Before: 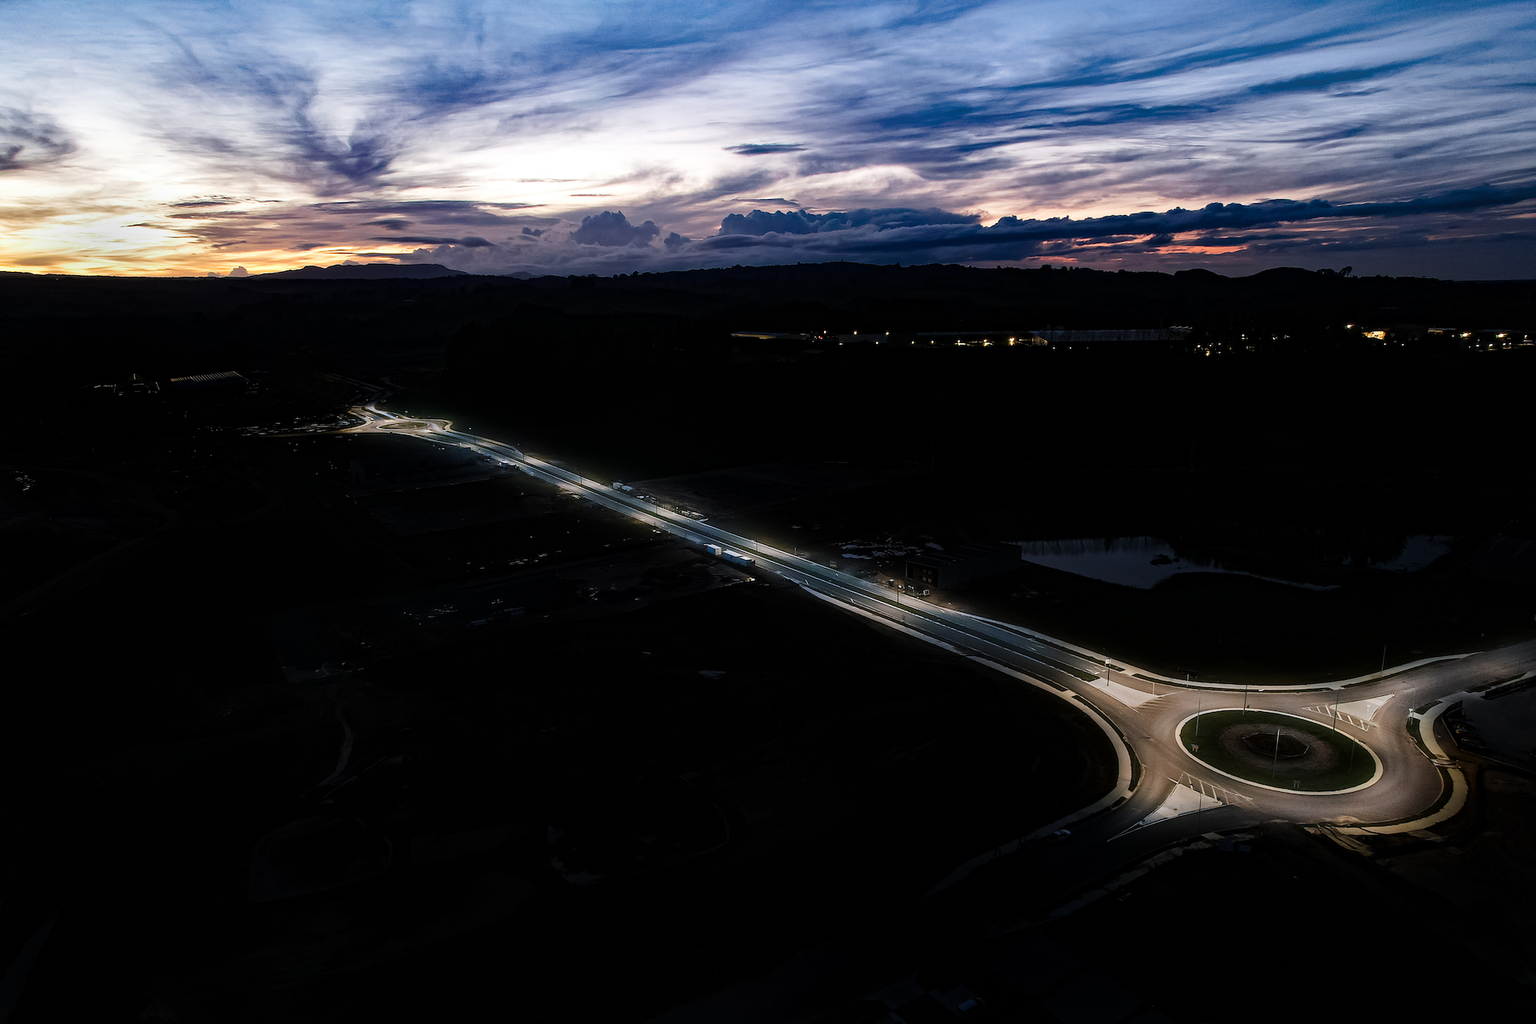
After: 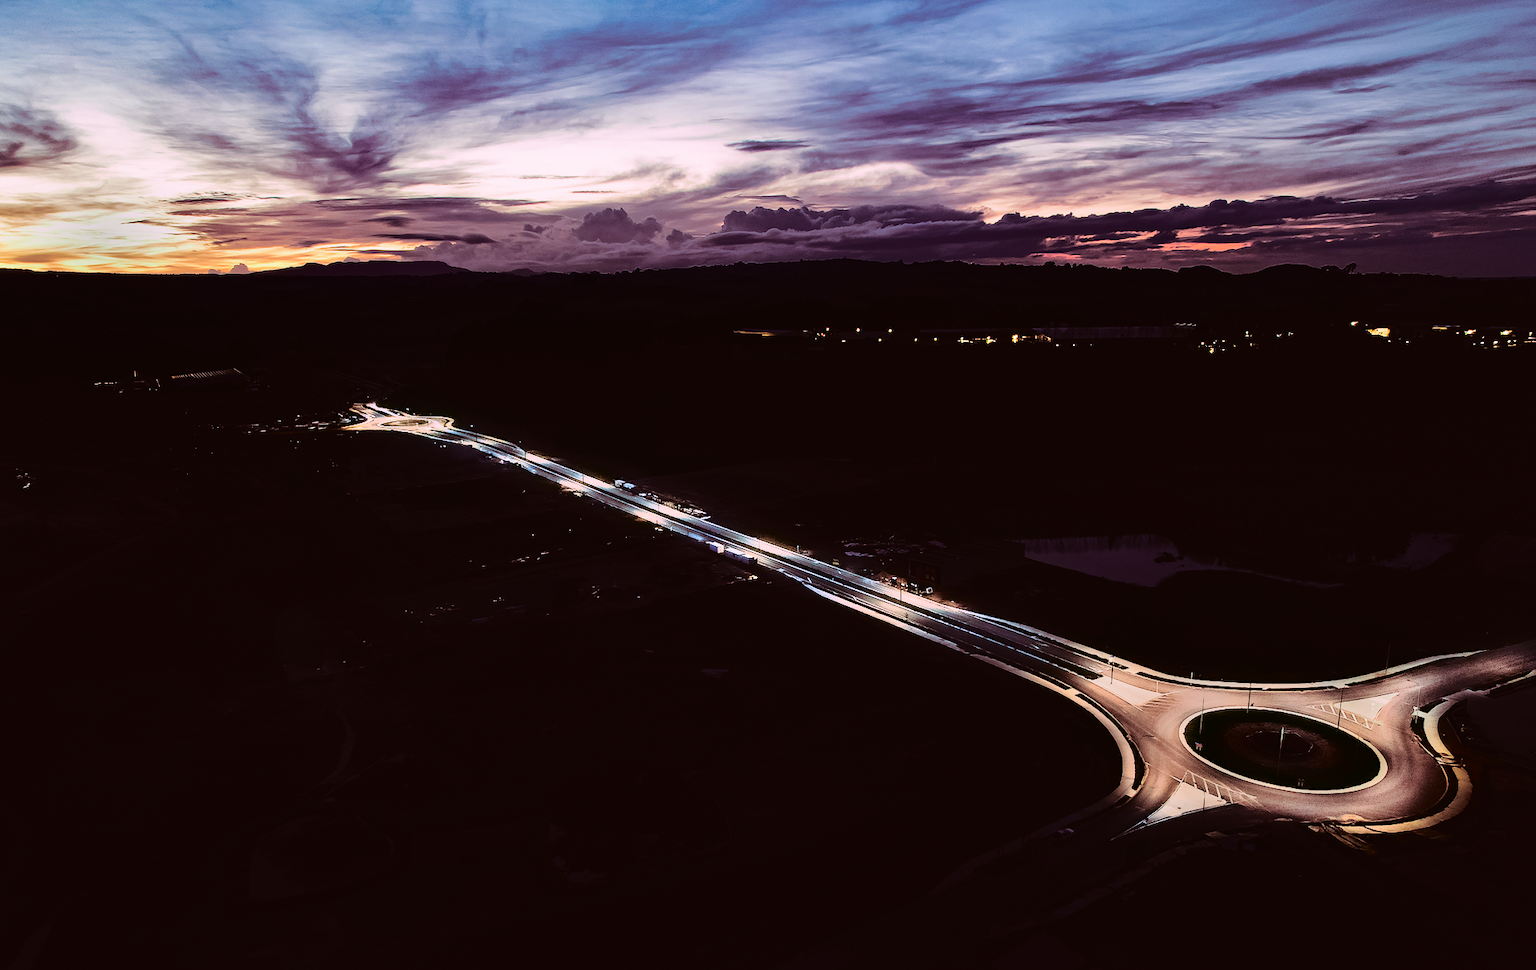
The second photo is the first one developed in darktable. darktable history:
crop: top 0.448%, right 0.264%, bottom 5.045%
tone curve: curves: ch0 [(0, 0.013) (0.181, 0.074) (0.337, 0.304) (0.498, 0.485) (0.78, 0.742) (0.993, 0.954)]; ch1 [(0, 0) (0.294, 0.184) (0.359, 0.34) (0.362, 0.35) (0.43, 0.41) (0.469, 0.463) (0.495, 0.502) (0.54, 0.563) (0.612, 0.641) (1, 1)]; ch2 [(0, 0) (0.44, 0.437) (0.495, 0.502) (0.524, 0.534) (0.557, 0.56) (0.634, 0.654) (0.728, 0.722) (1, 1)], color space Lab, independent channels, preserve colors none
shadows and highlights: low approximation 0.01, soften with gaussian
split-toning: highlights › hue 298.8°, highlights › saturation 0.73, compress 41.76%
